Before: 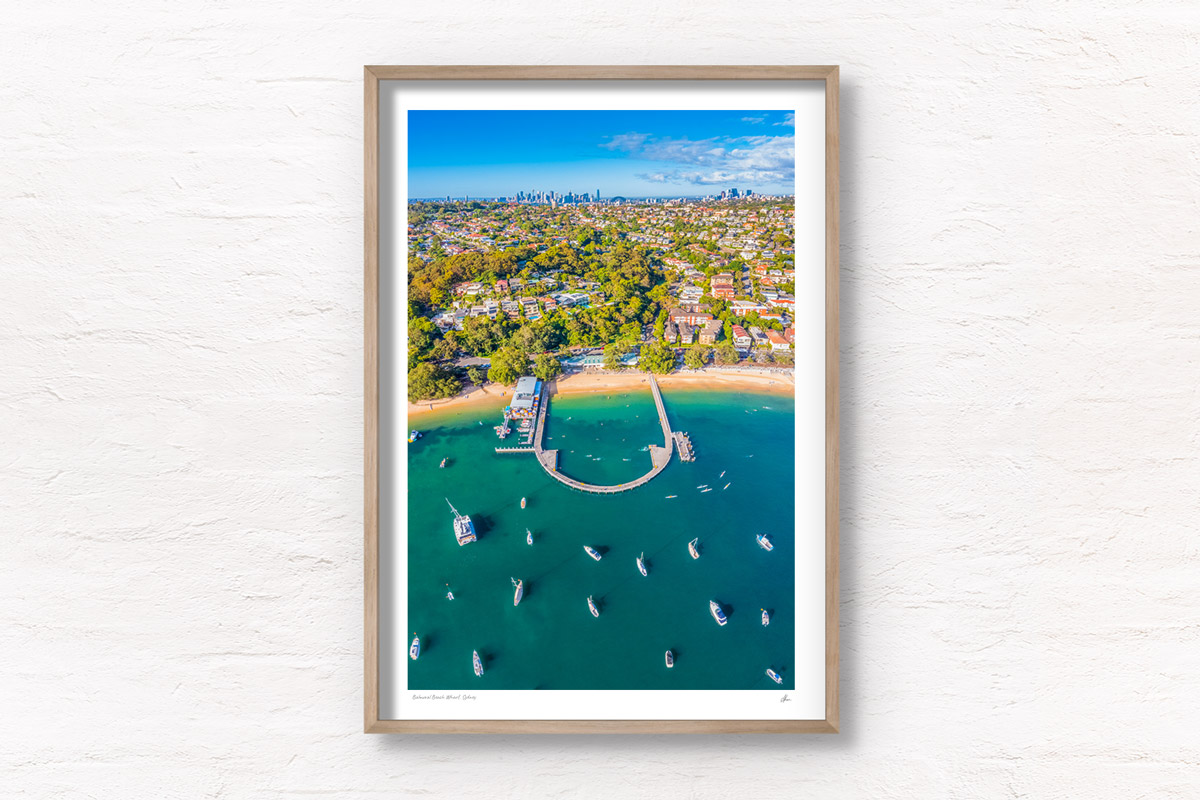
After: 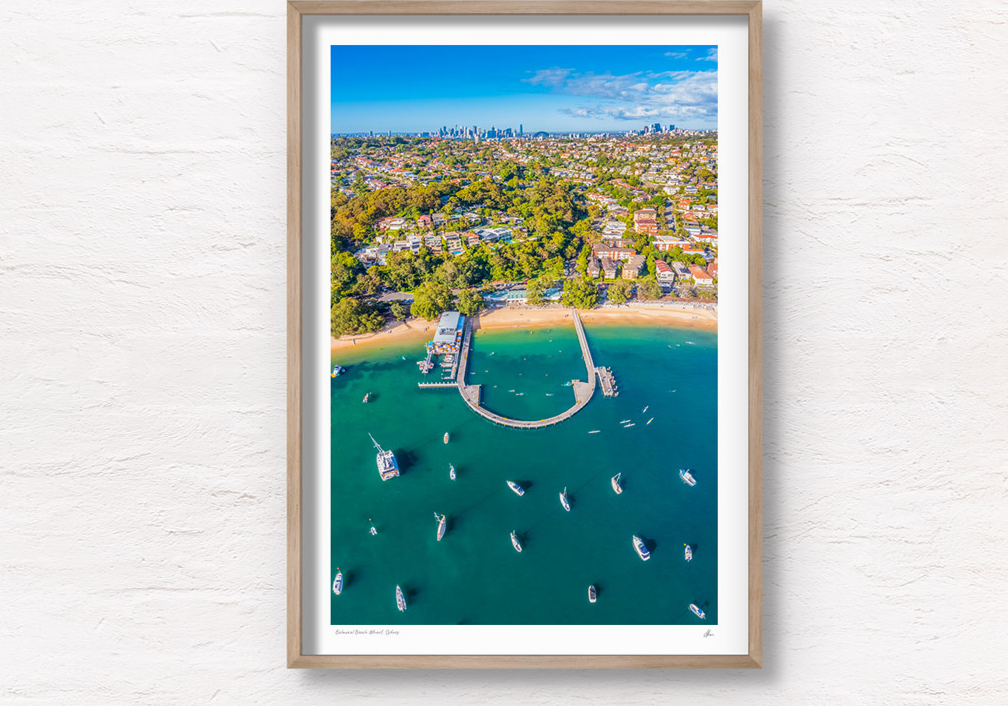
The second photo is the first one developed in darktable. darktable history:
exposure: exposure -0.041 EV, compensate highlight preservation false
crop: left 6.446%, top 8.188%, right 9.538%, bottom 3.548%
white balance: emerald 1
